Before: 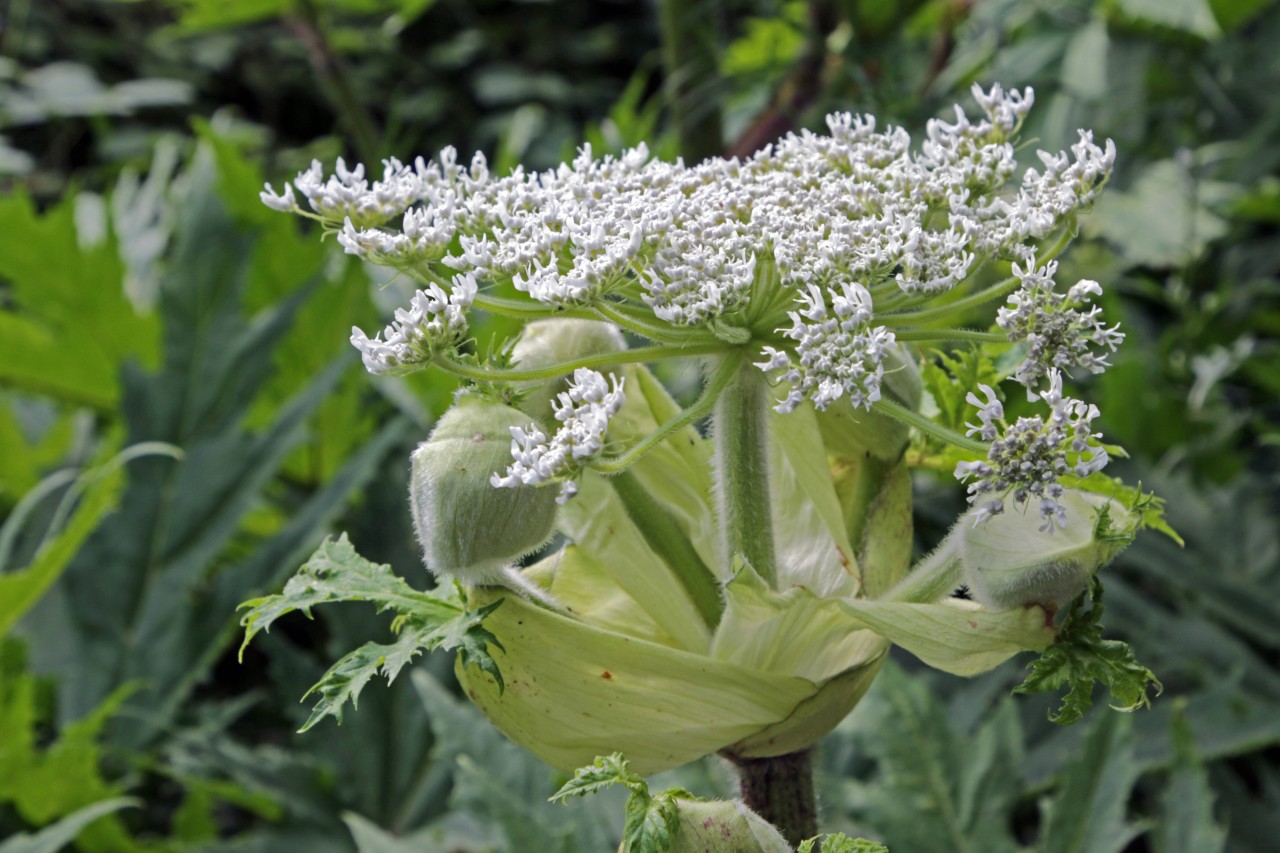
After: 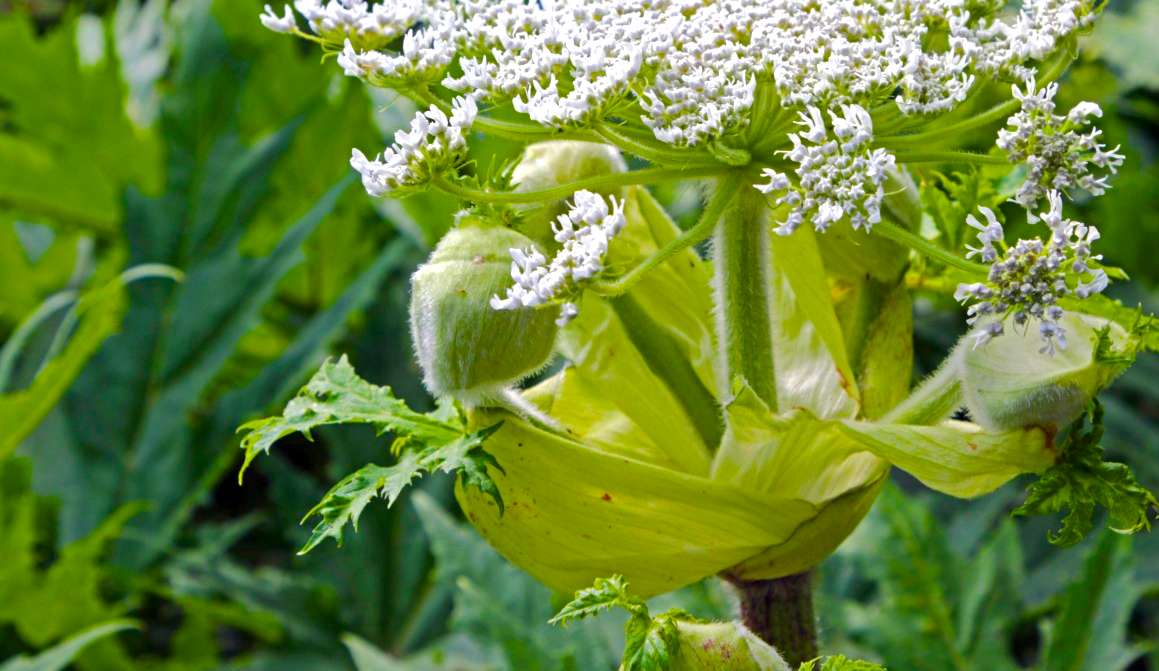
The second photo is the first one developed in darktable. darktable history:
crop: top 20.916%, right 9.437%, bottom 0.316%
color balance rgb: linear chroma grading › shadows 10%, linear chroma grading › highlights 10%, linear chroma grading › global chroma 15%, linear chroma grading › mid-tones 15%, perceptual saturation grading › global saturation 40%, perceptual saturation grading › highlights -25%, perceptual saturation grading › mid-tones 35%, perceptual saturation grading › shadows 35%, perceptual brilliance grading › global brilliance 11.29%, global vibrance 11.29%
